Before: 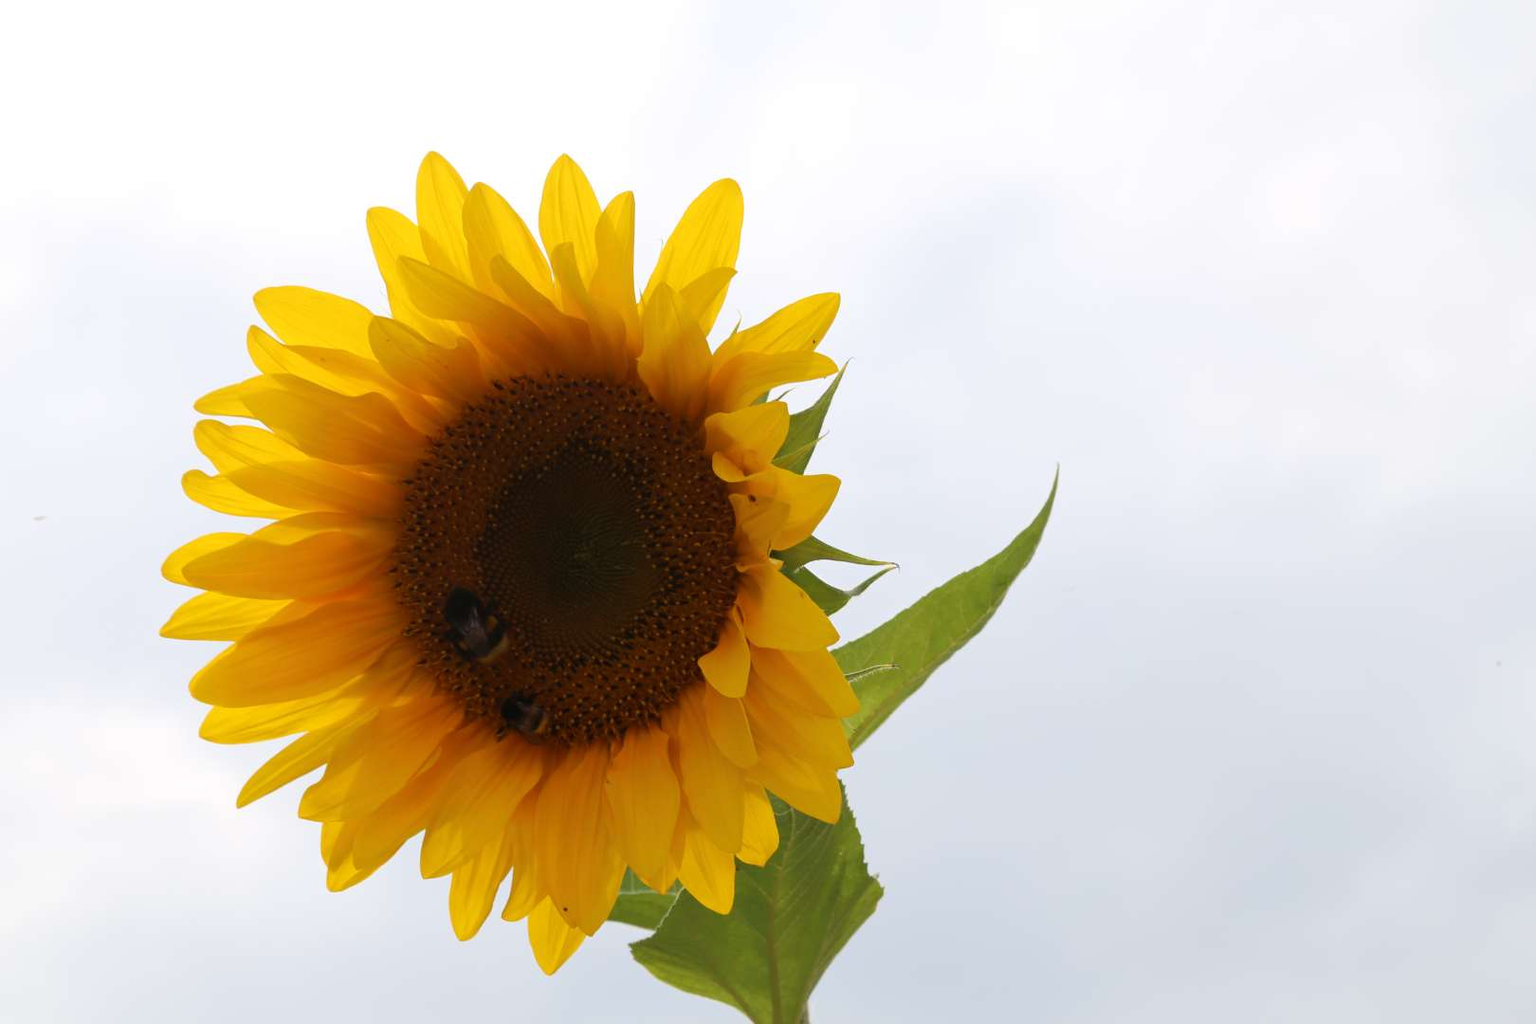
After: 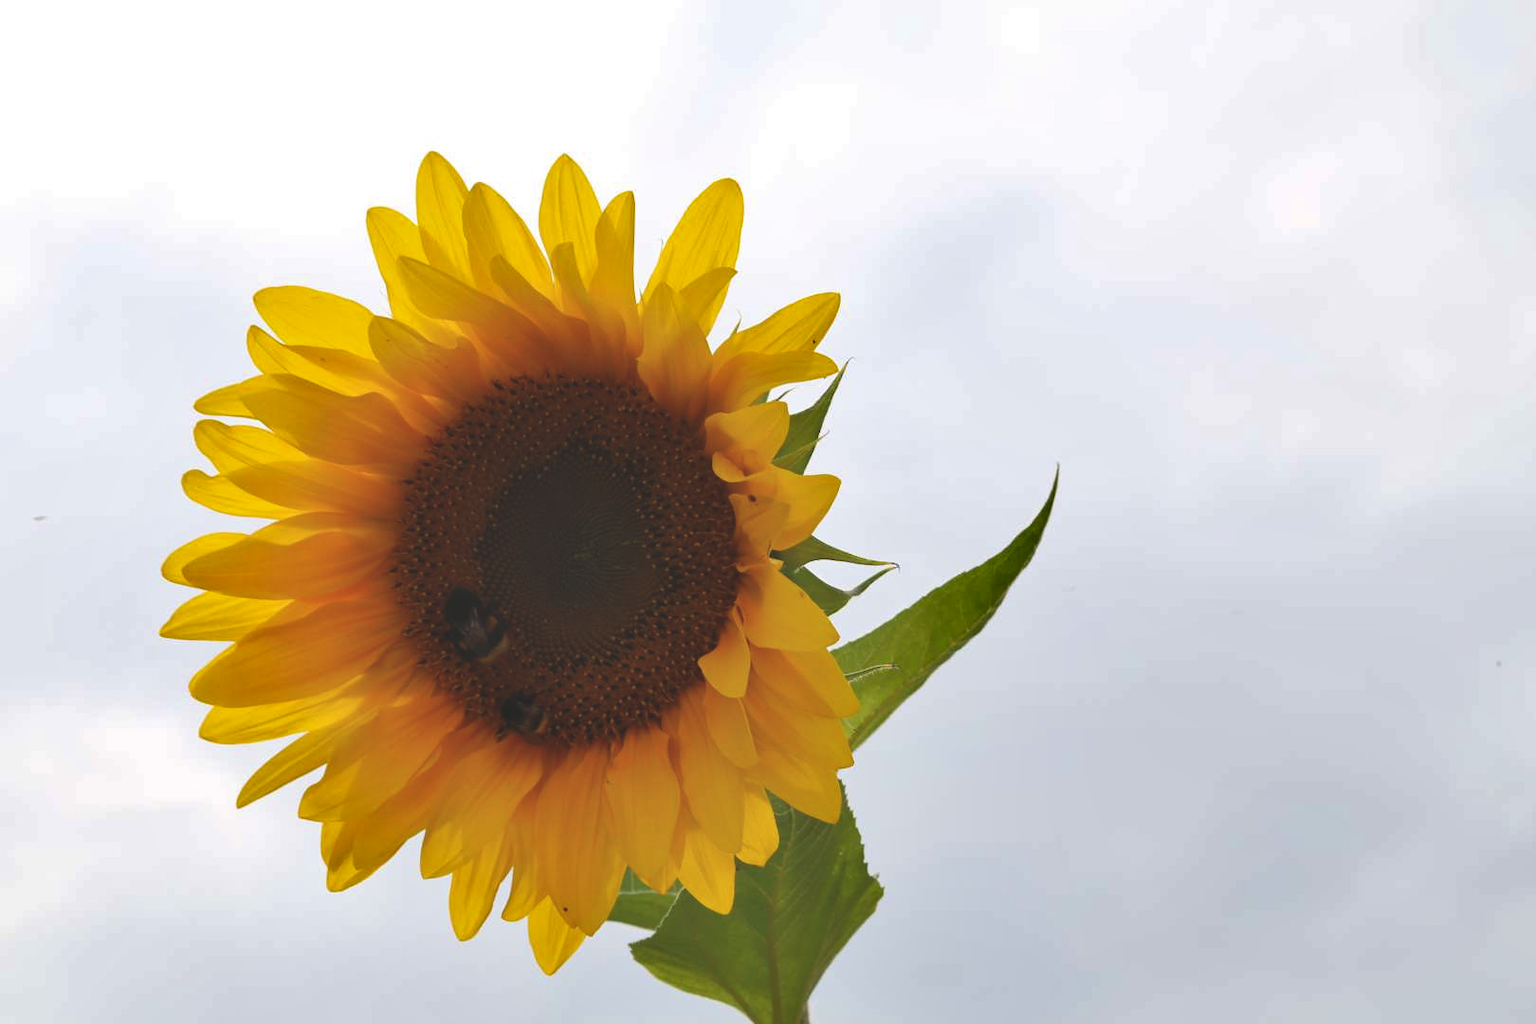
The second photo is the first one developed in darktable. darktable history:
exposure: black level correction -0.015, compensate exposure bias true, compensate highlight preservation false
shadows and highlights: soften with gaussian
